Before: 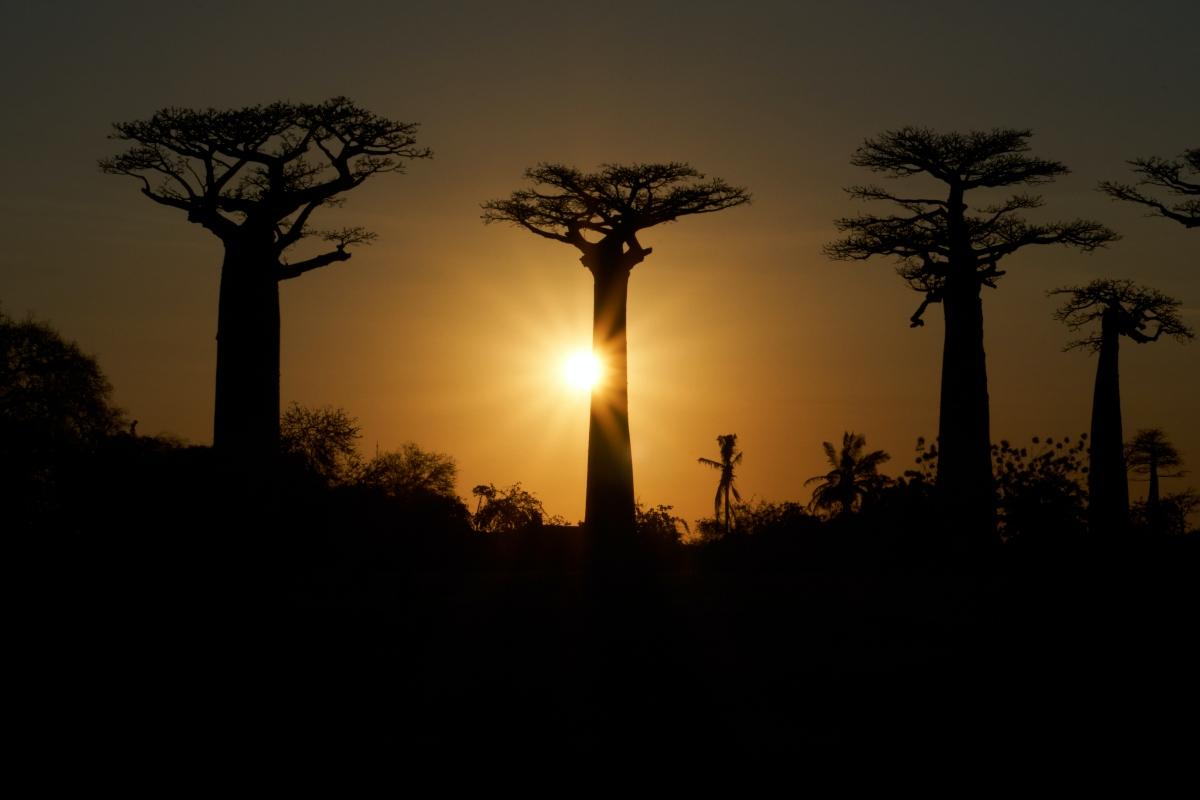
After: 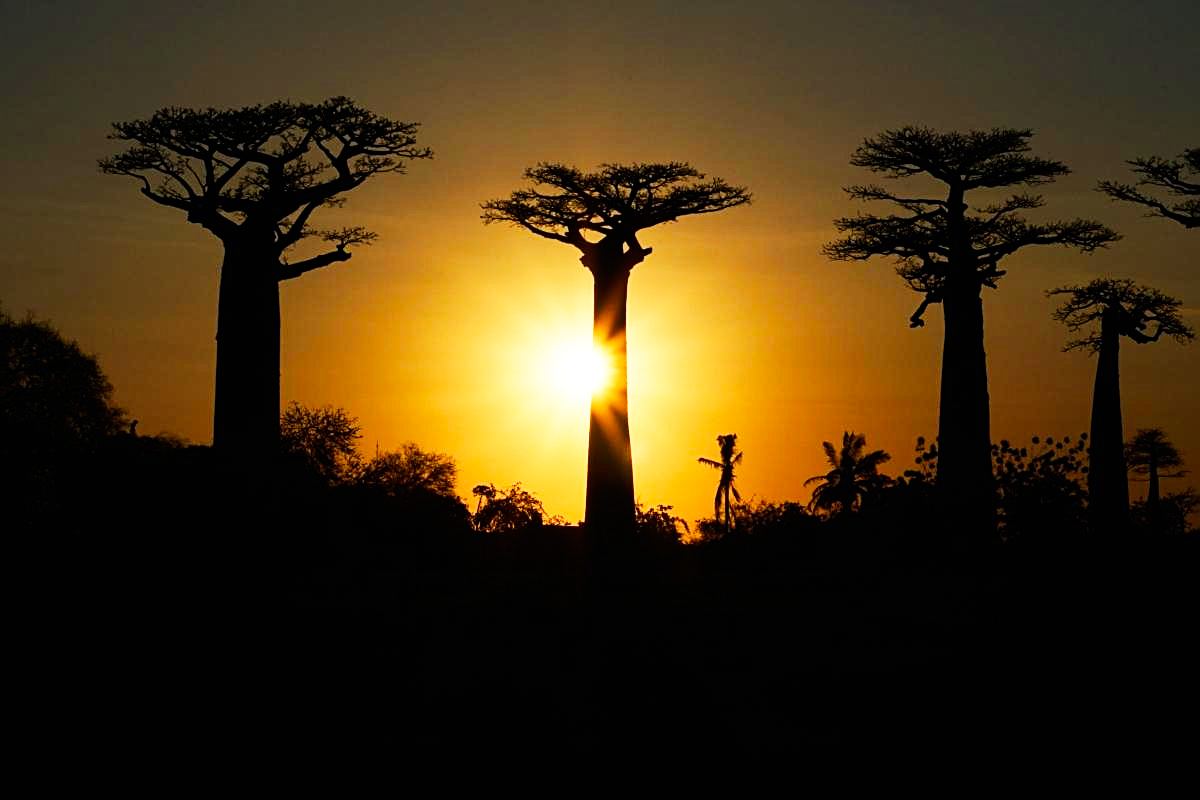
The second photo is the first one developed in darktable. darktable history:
sharpen: radius 2.212, amount 0.377, threshold 0.036
base curve: curves: ch0 [(0, 0) (0.007, 0.004) (0.027, 0.03) (0.046, 0.07) (0.207, 0.54) (0.442, 0.872) (0.673, 0.972) (1, 1)], preserve colors none
